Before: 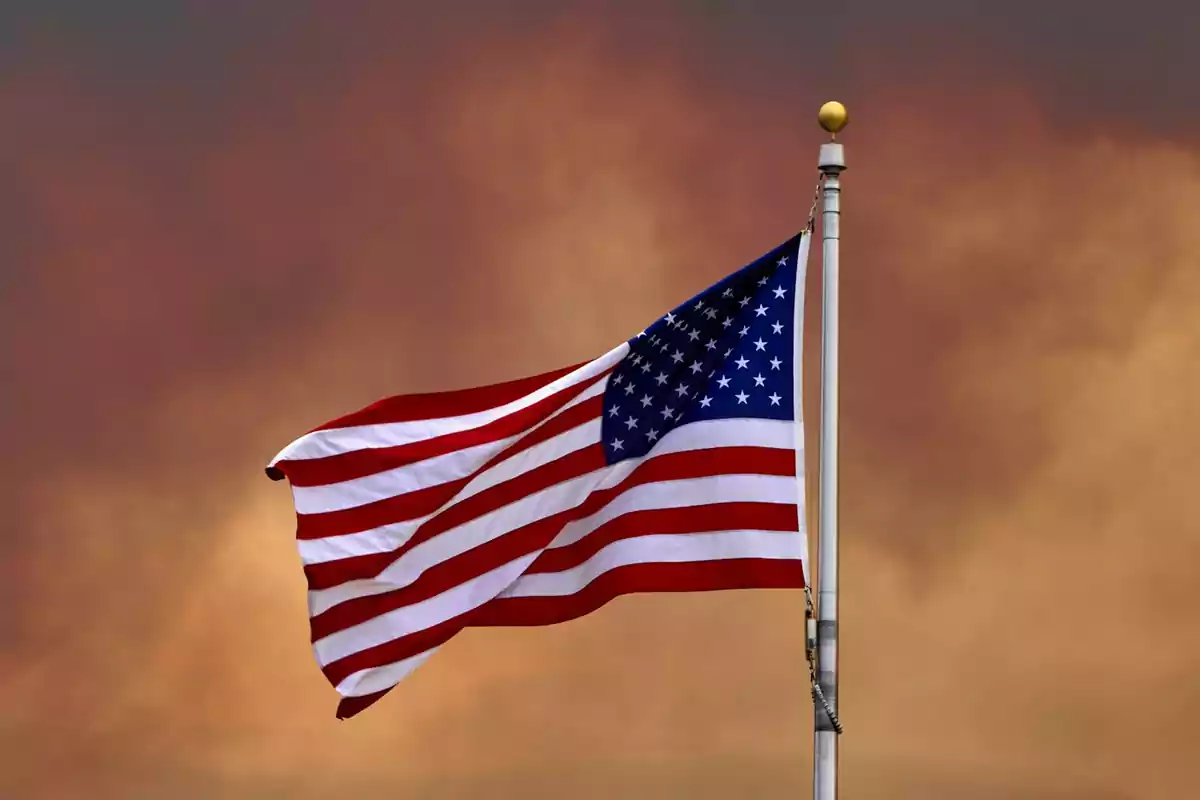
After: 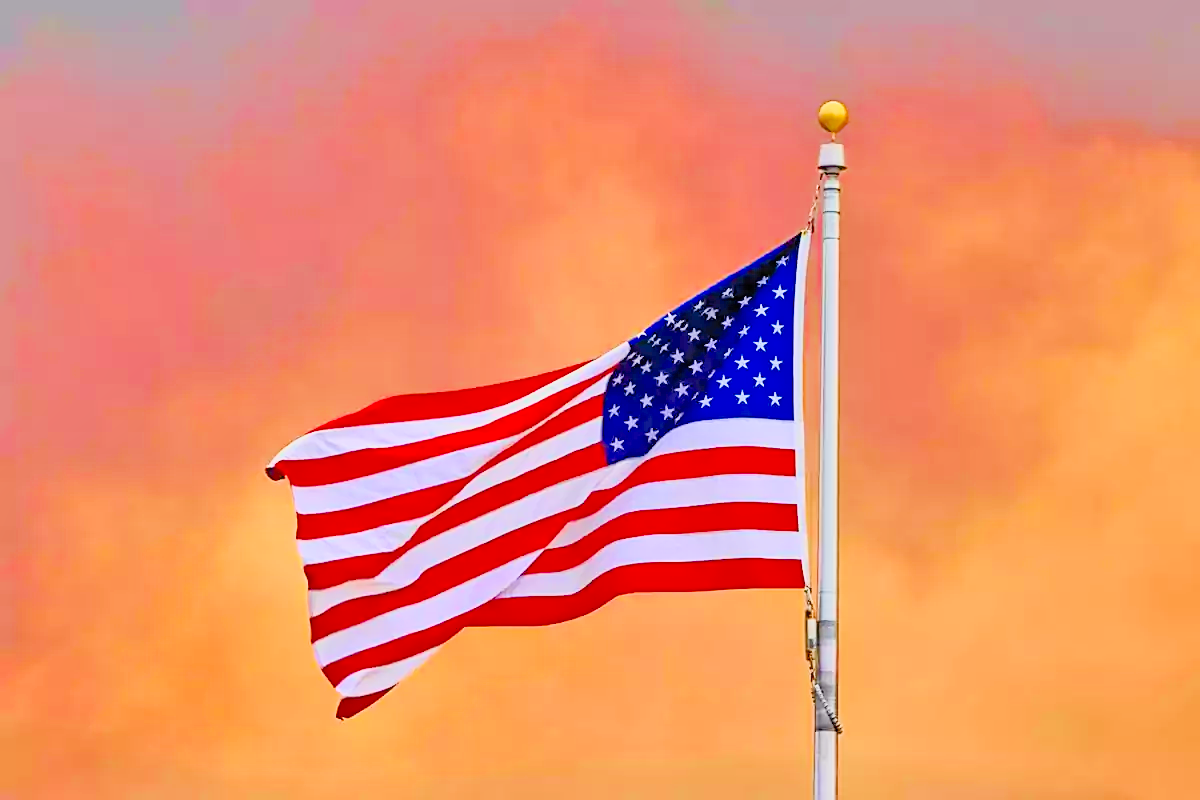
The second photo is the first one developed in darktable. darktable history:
sharpen: amount 0.585
exposure: black level correction 0, exposure 1 EV, compensate exposure bias true, compensate highlight preservation false
contrast brightness saturation: contrast 0.237, brightness 0.244, saturation 0.392
tone equalizer: -7 EV 0.144 EV, -6 EV 0.624 EV, -5 EV 1.13 EV, -4 EV 1.32 EV, -3 EV 1.14 EV, -2 EV 0.6 EV, -1 EV 0.148 EV, mask exposure compensation -0.503 EV
filmic rgb: middle gray luminance 2.61%, black relative exposure -10 EV, white relative exposure 7 EV, dynamic range scaling 10.57%, target black luminance 0%, hardness 3.19, latitude 43.73%, contrast 0.683, highlights saturation mix 4.62%, shadows ↔ highlights balance 13.62%, color science v5 (2021), contrast in shadows safe, contrast in highlights safe
